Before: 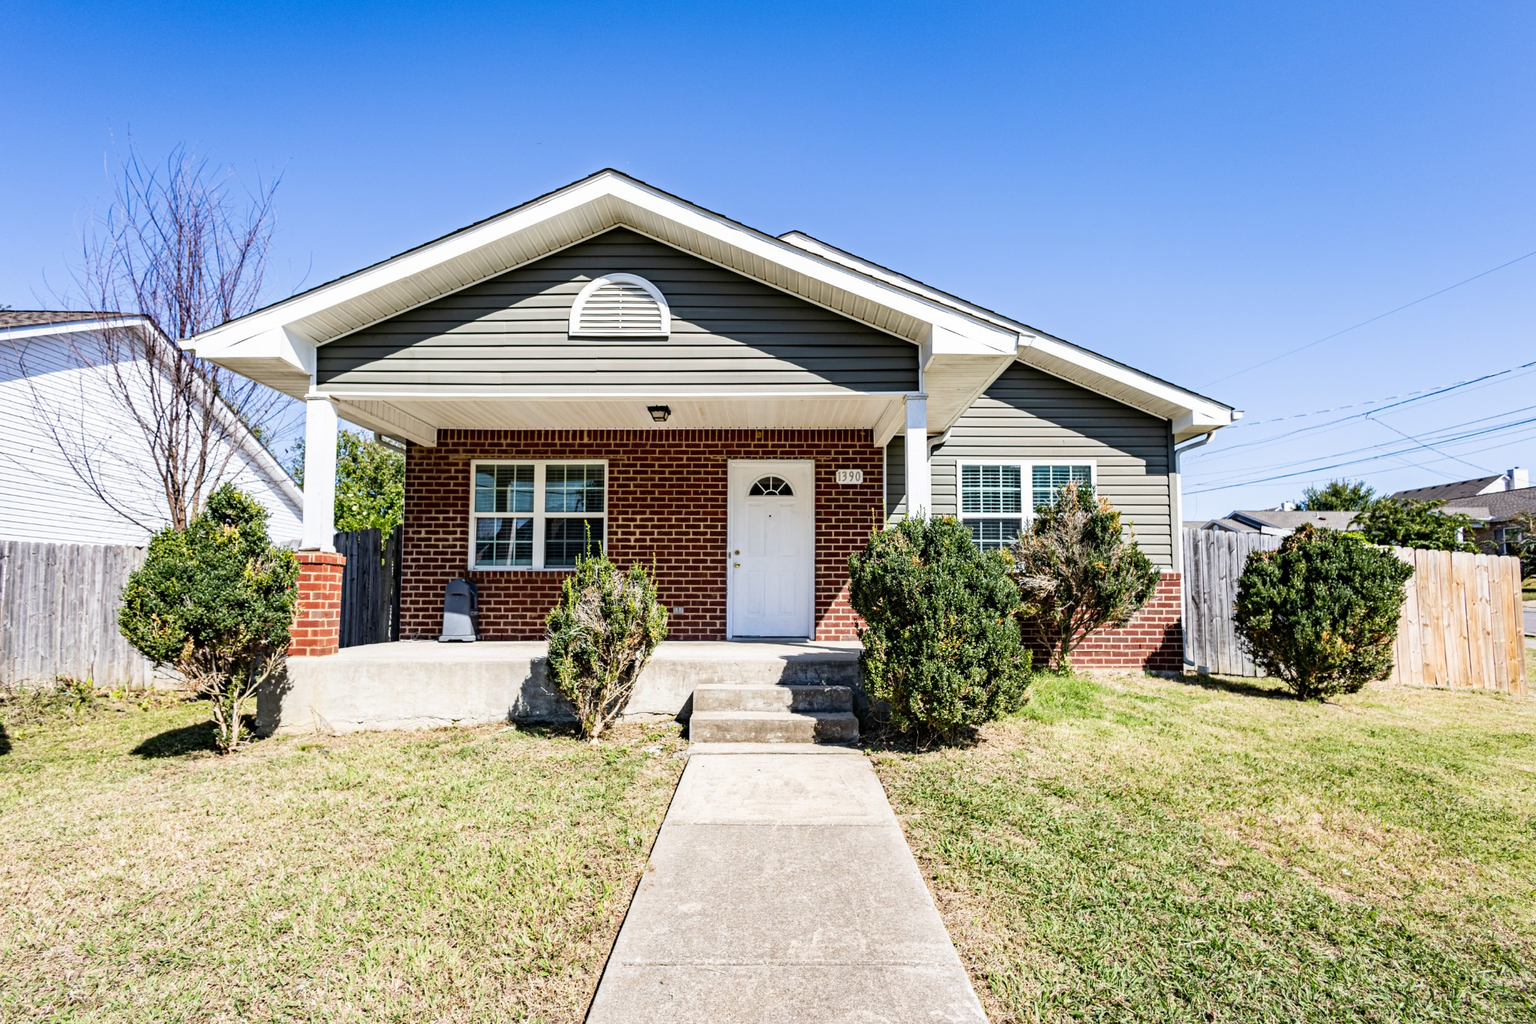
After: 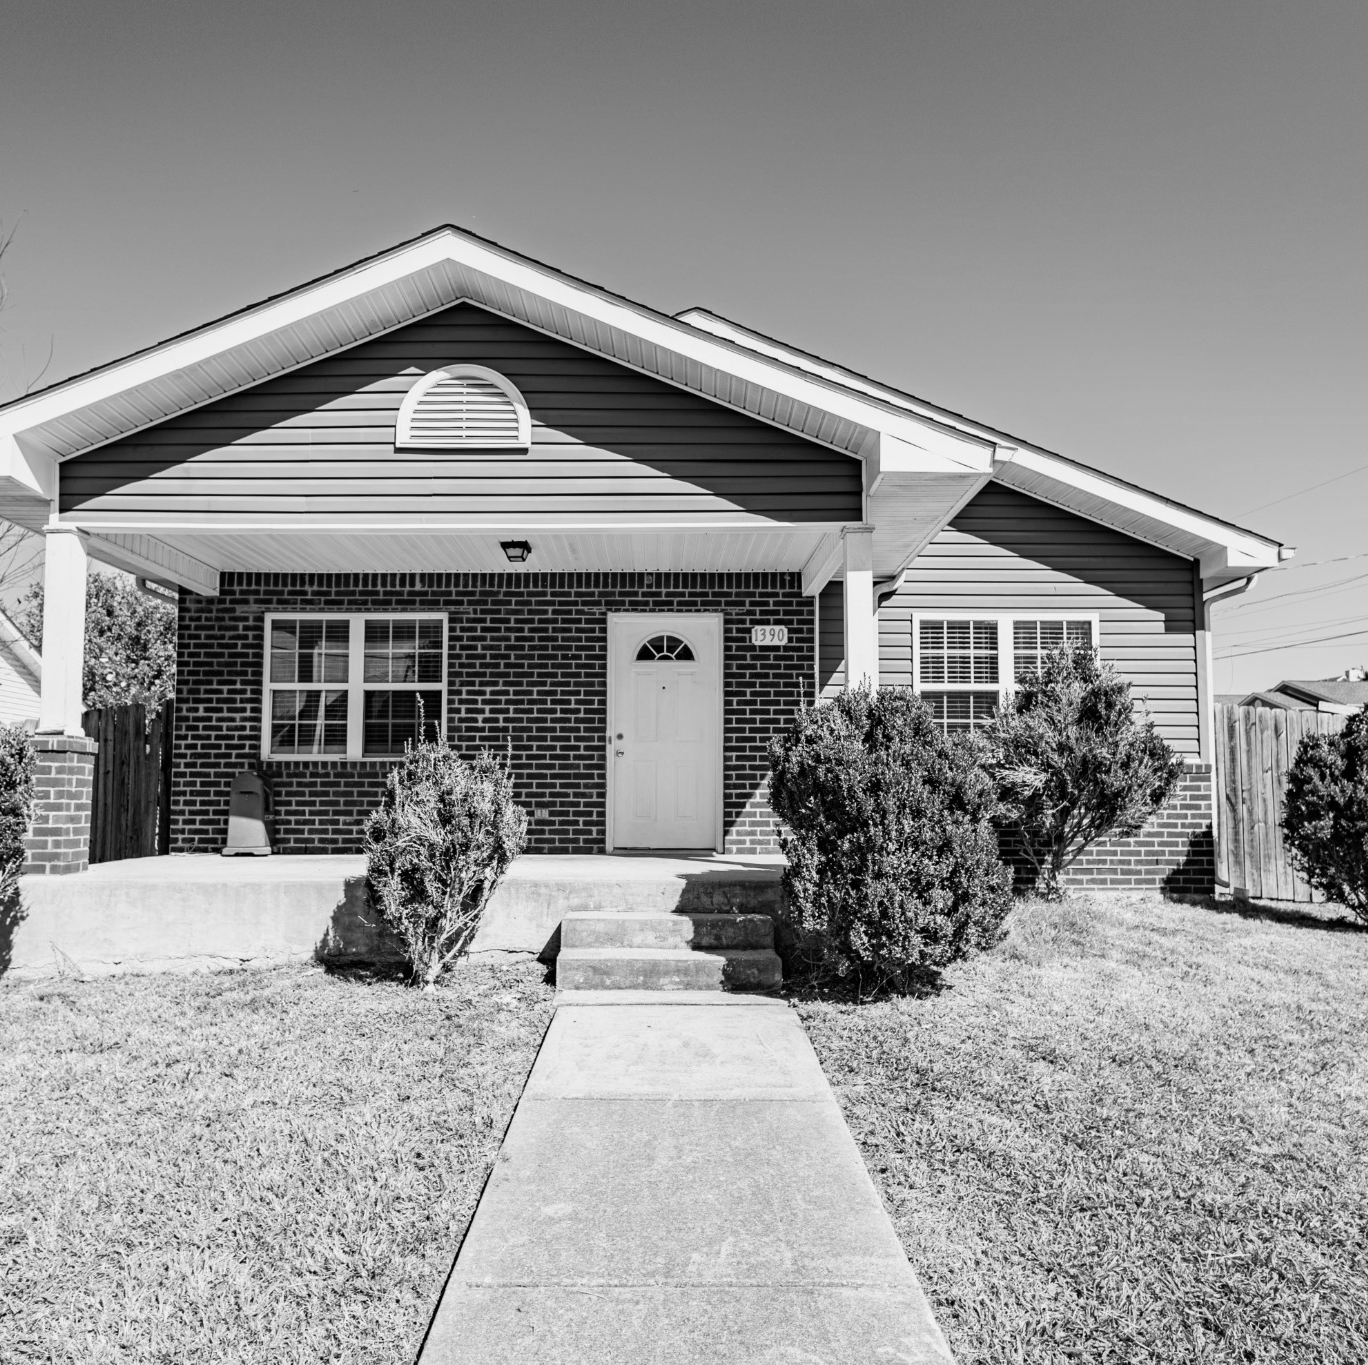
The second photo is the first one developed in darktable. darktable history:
monochrome: a 30.25, b 92.03
crop and rotate: left 17.732%, right 15.423%
